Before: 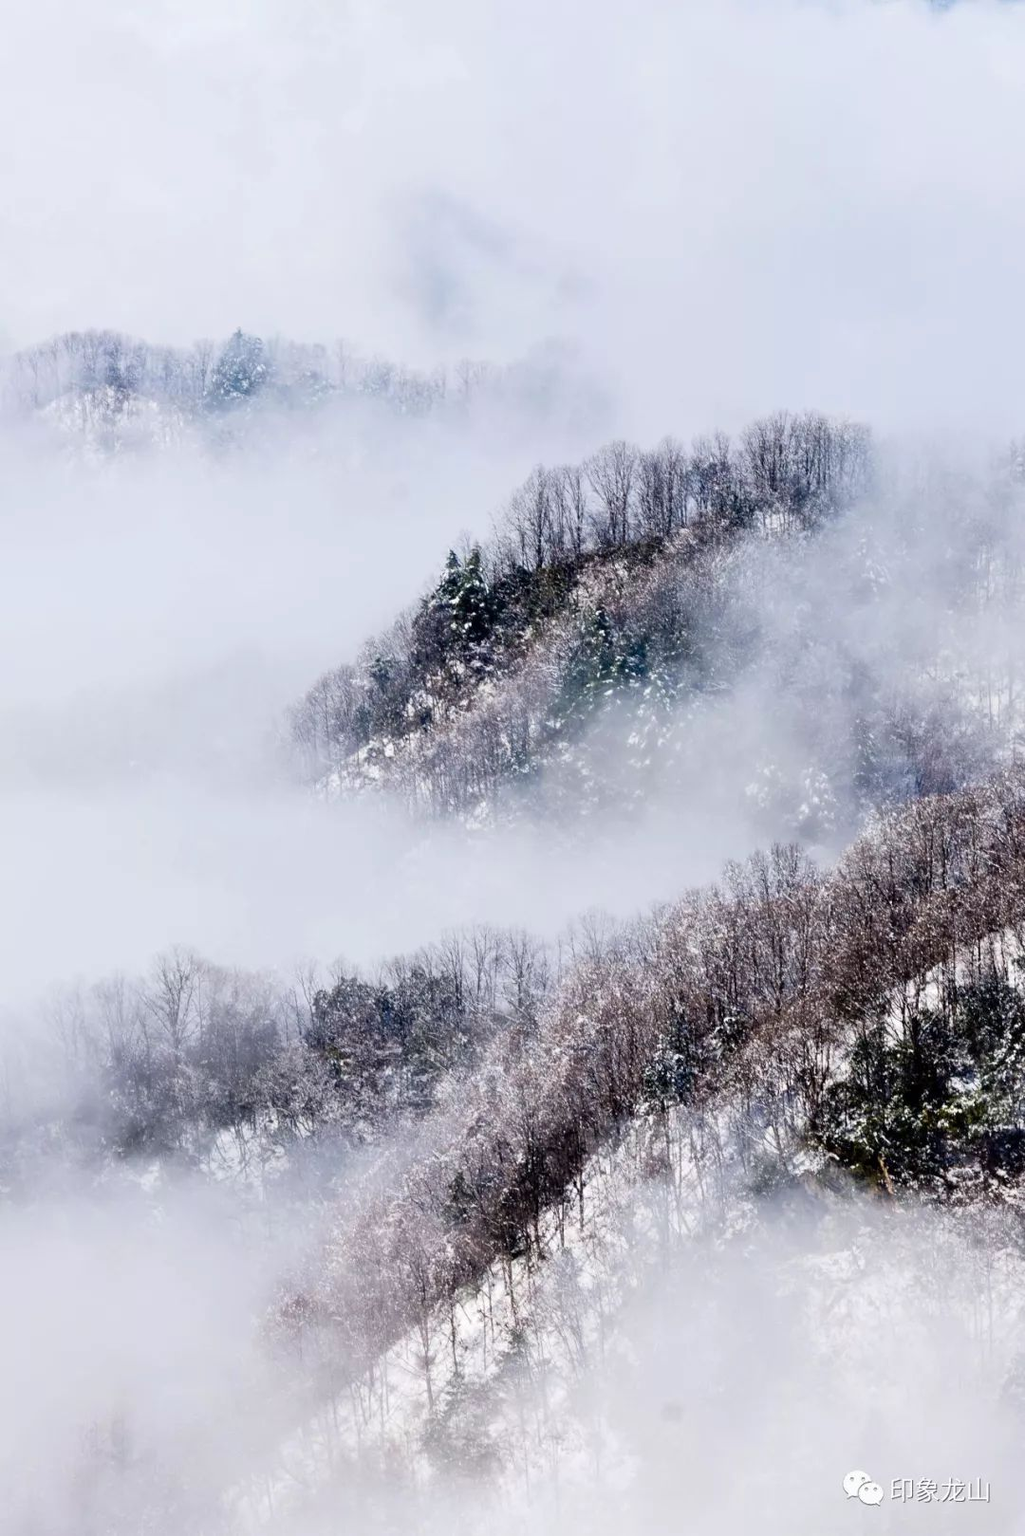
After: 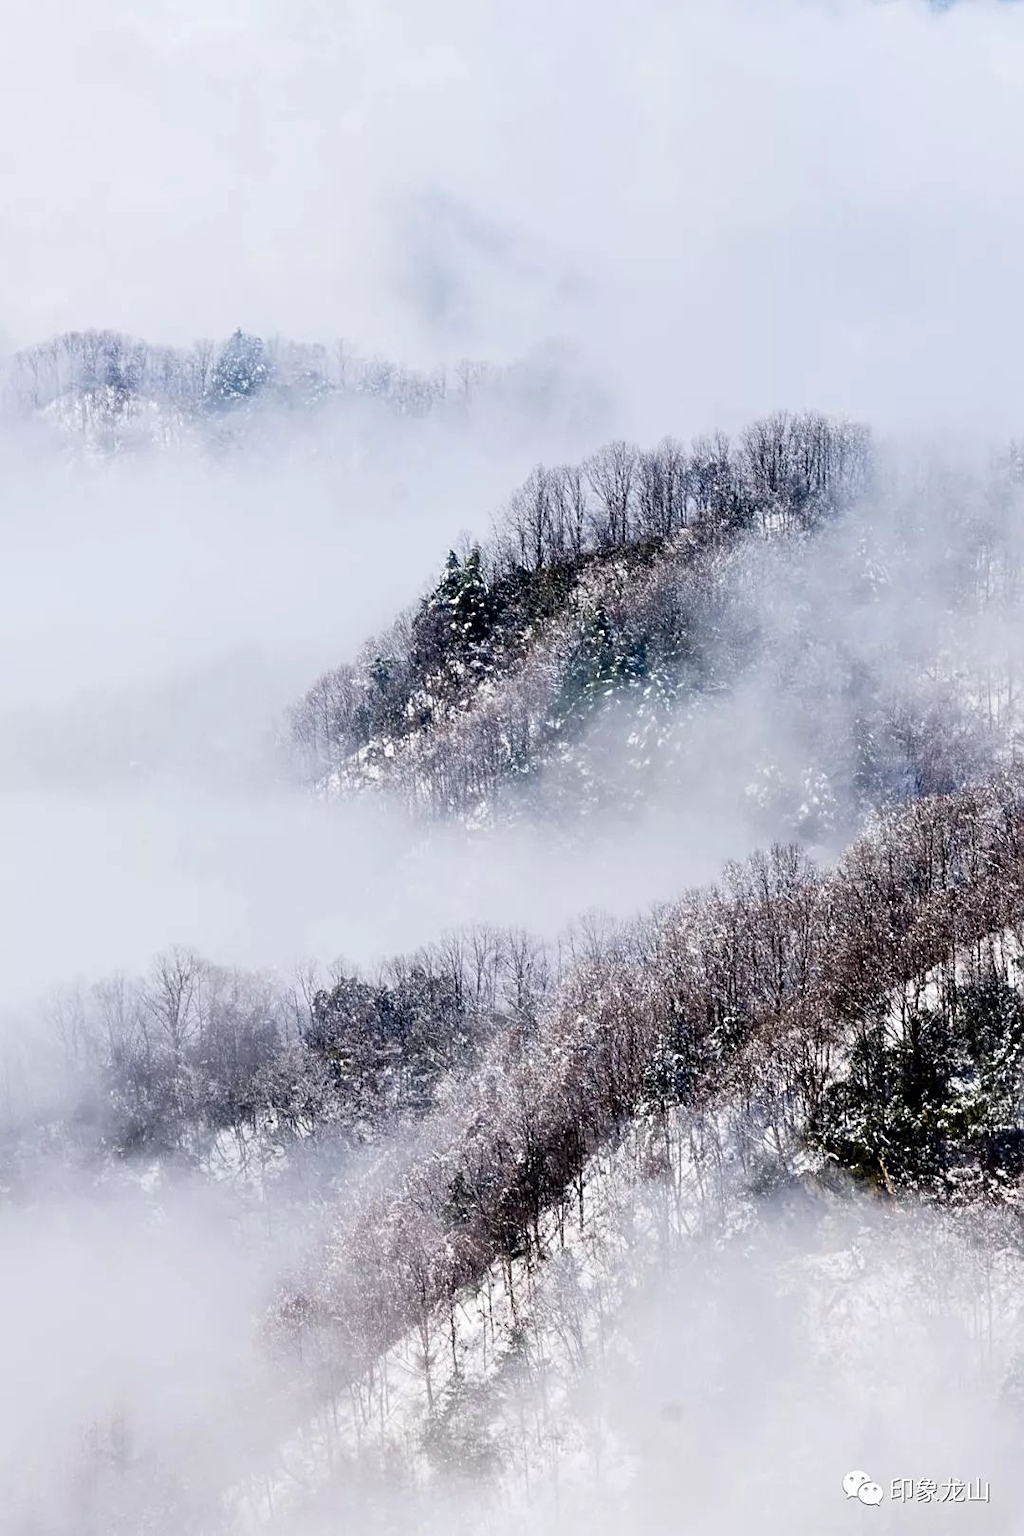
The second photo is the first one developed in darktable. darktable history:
sharpen: radius 2.167, amount 0.381, threshold 0
exposure: exposure 0 EV, compensate highlight preservation false
